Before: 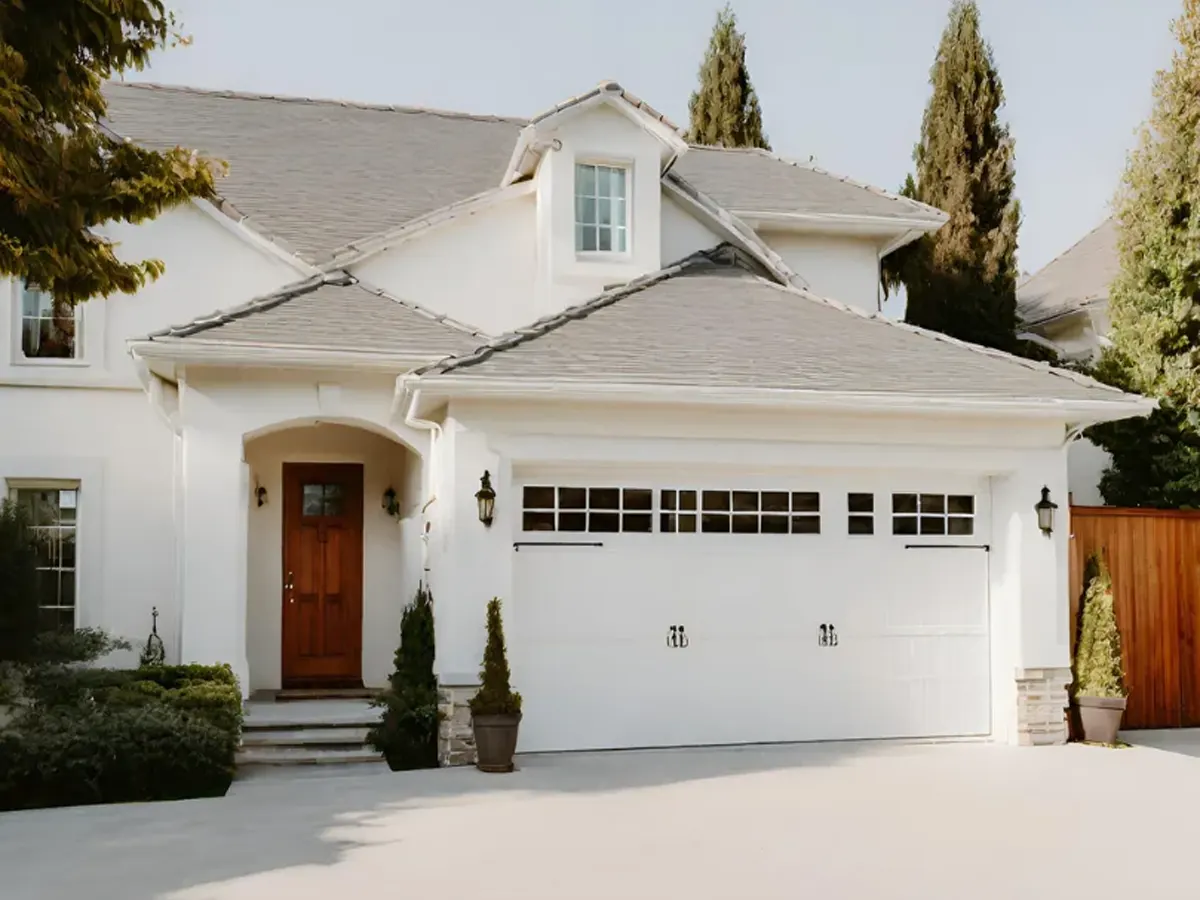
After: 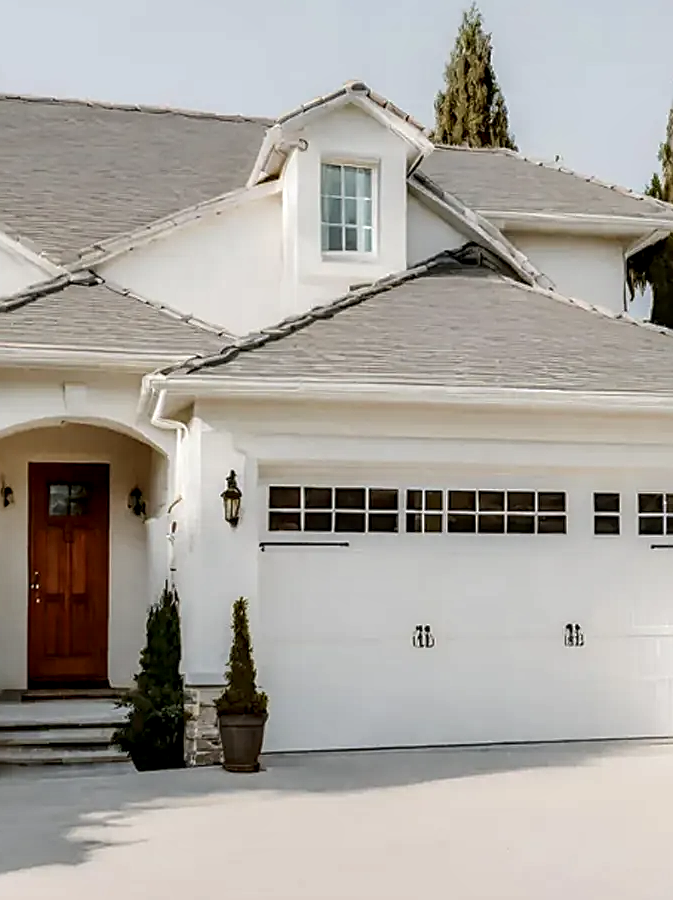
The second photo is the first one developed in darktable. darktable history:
crop: left 21.237%, right 22.62%
exposure: black level correction 0, exposure 0 EV, compensate highlight preservation false
sharpen: on, module defaults
local contrast: highlights 22%, detail 150%
